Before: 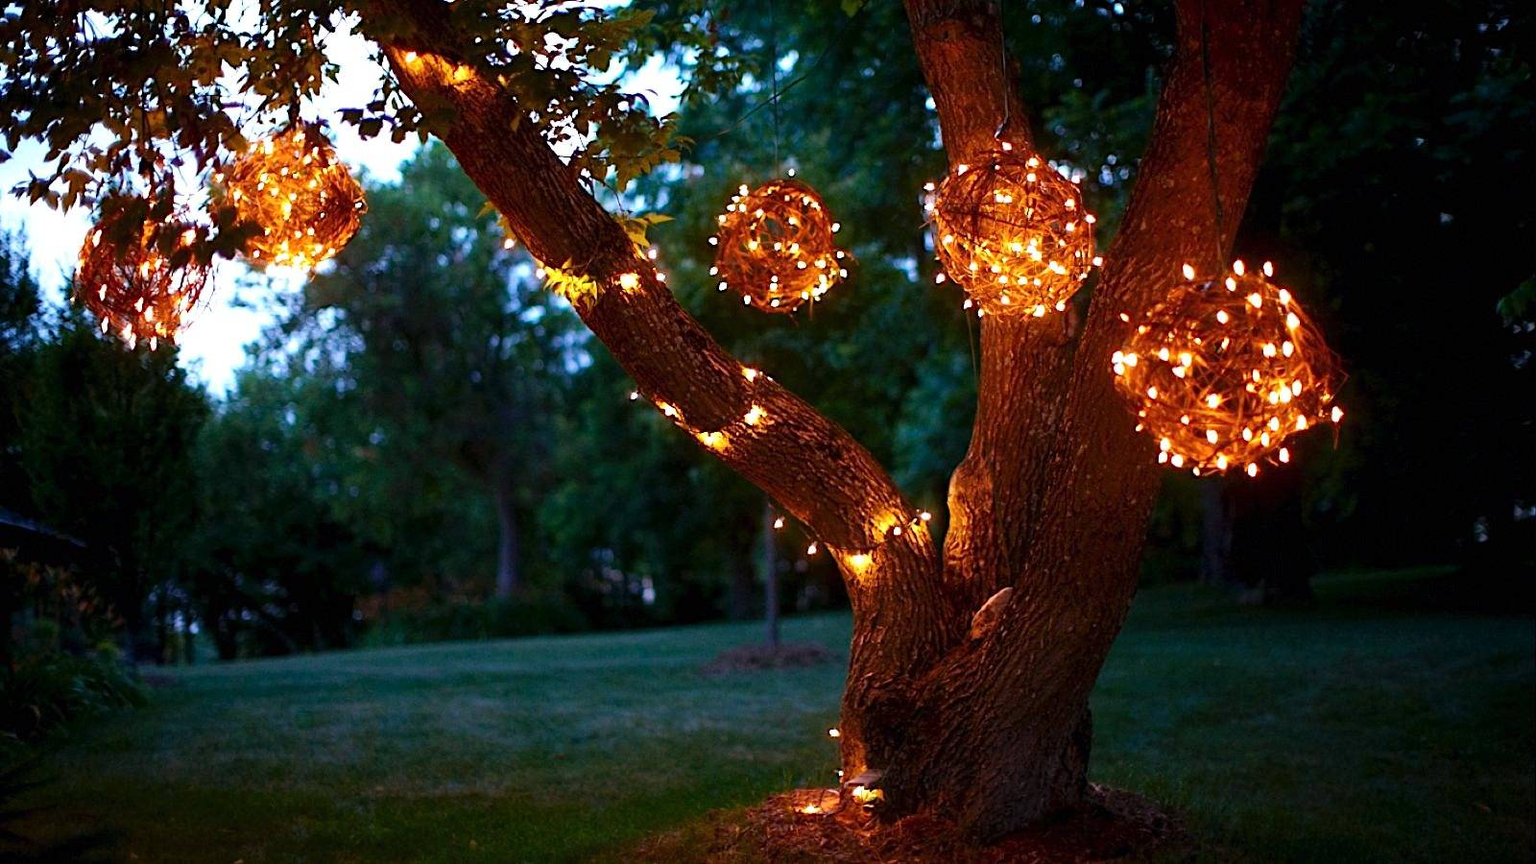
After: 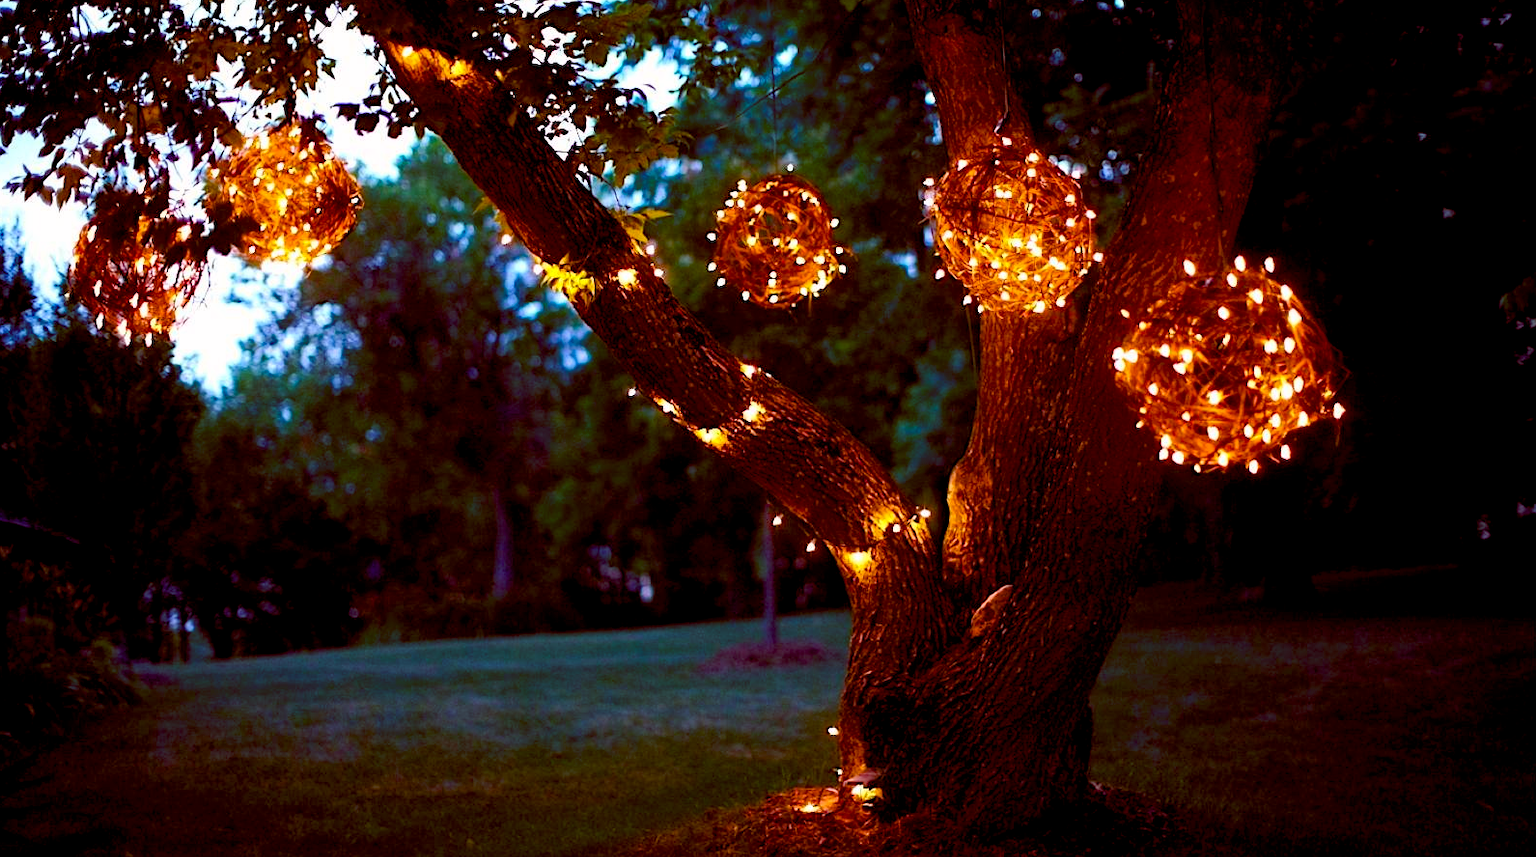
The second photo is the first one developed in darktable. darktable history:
contrast brightness saturation: contrast 0.074
crop: left 0.411%, top 0.728%, right 0.137%, bottom 0.543%
color balance rgb: global offset › luminance -0.226%, global offset › chroma 0.275%, linear chroma grading › global chroma 8.847%, perceptual saturation grading › global saturation 20%, perceptual saturation grading › highlights -25.249%, perceptual saturation grading › shadows 25.435%, global vibrance 20%
